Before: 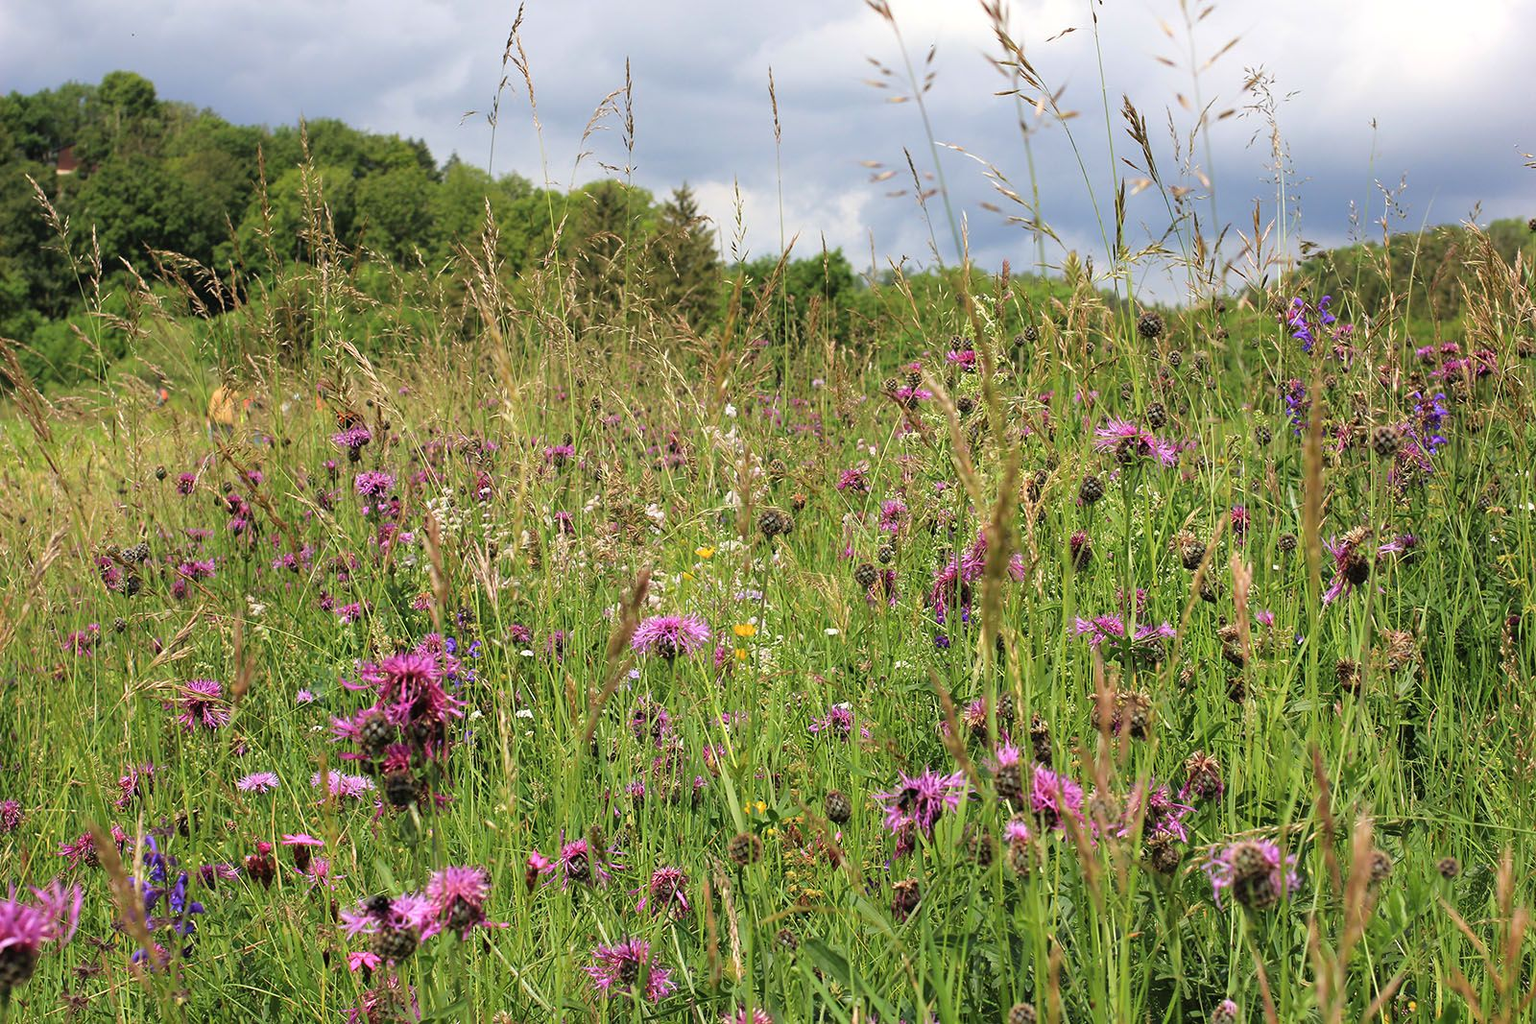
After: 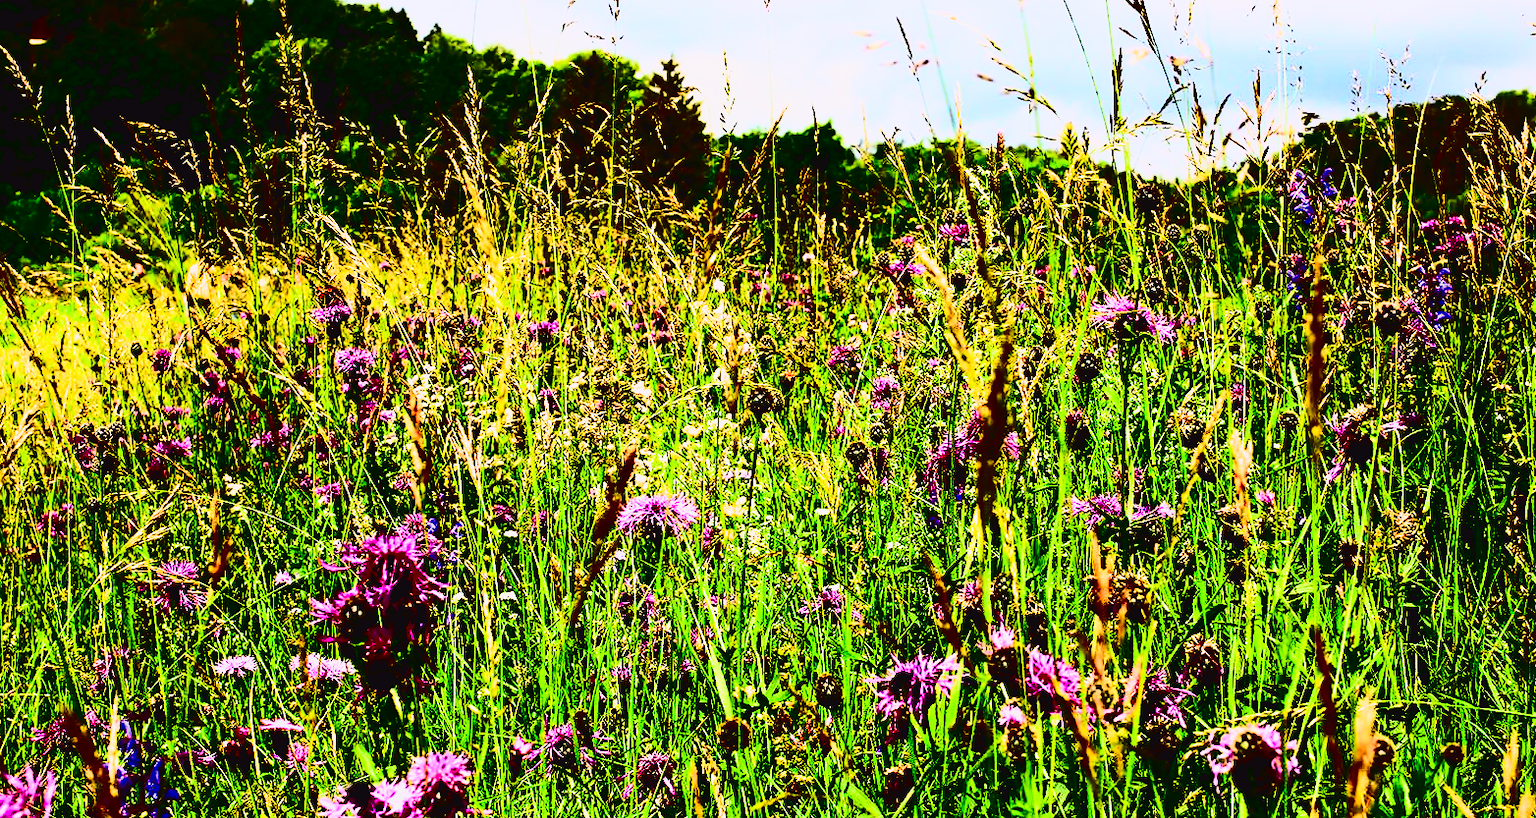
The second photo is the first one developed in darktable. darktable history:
tone curve: curves: ch0 [(0, 0.031) (0.145, 0.106) (0.319, 0.269) (0.495, 0.544) (0.707, 0.833) (0.859, 0.931) (1, 0.967)]; ch1 [(0, 0) (0.279, 0.218) (0.424, 0.411) (0.495, 0.504) (0.538, 0.55) (0.578, 0.595) (0.707, 0.778) (1, 1)]; ch2 [(0, 0) (0.125, 0.089) (0.353, 0.329) (0.436, 0.432) (0.552, 0.554) (0.615, 0.674) (1, 1)], color space Lab, independent channels, preserve colors none
crop and rotate: left 1.936%, top 12.872%, right 0.267%, bottom 8.968%
contrast brightness saturation: contrast 0.762, brightness -0.995, saturation 0.983
filmic rgb: black relative exposure -3.8 EV, white relative exposure 2.41 EV, dynamic range scaling -49.33%, hardness 3.41, latitude 30.4%, contrast 1.787, add noise in highlights 0.002, preserve chrominance max RGB, color science v3 (2019), use custom middle-gray values true, contrast in highlights soft
